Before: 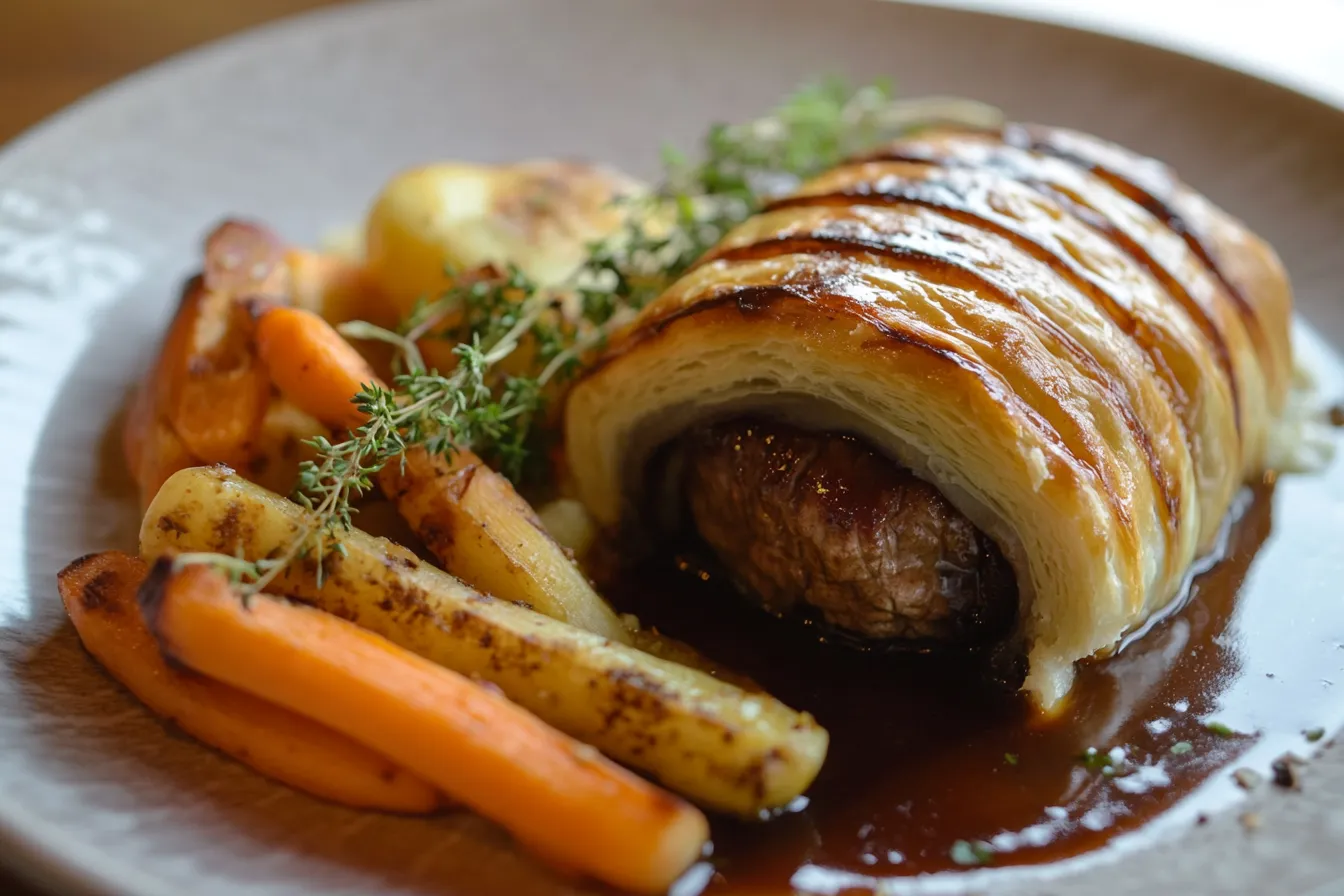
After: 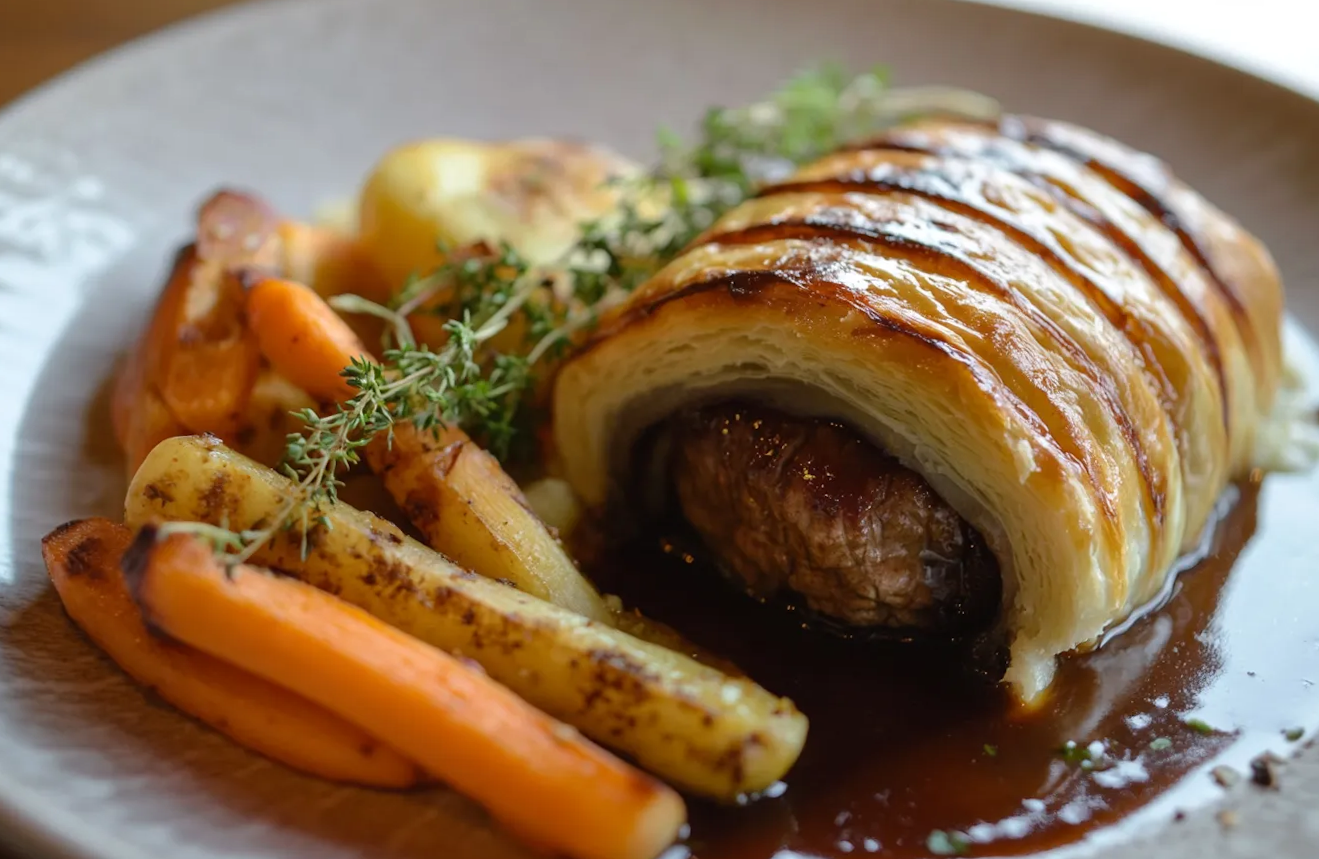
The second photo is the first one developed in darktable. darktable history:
tone equalizer: on, module defaults
rotate and perspective: rotation 1.57°, crop left 0.018, crop right 0.982, crop top 0.039, crop bottom 0.961
